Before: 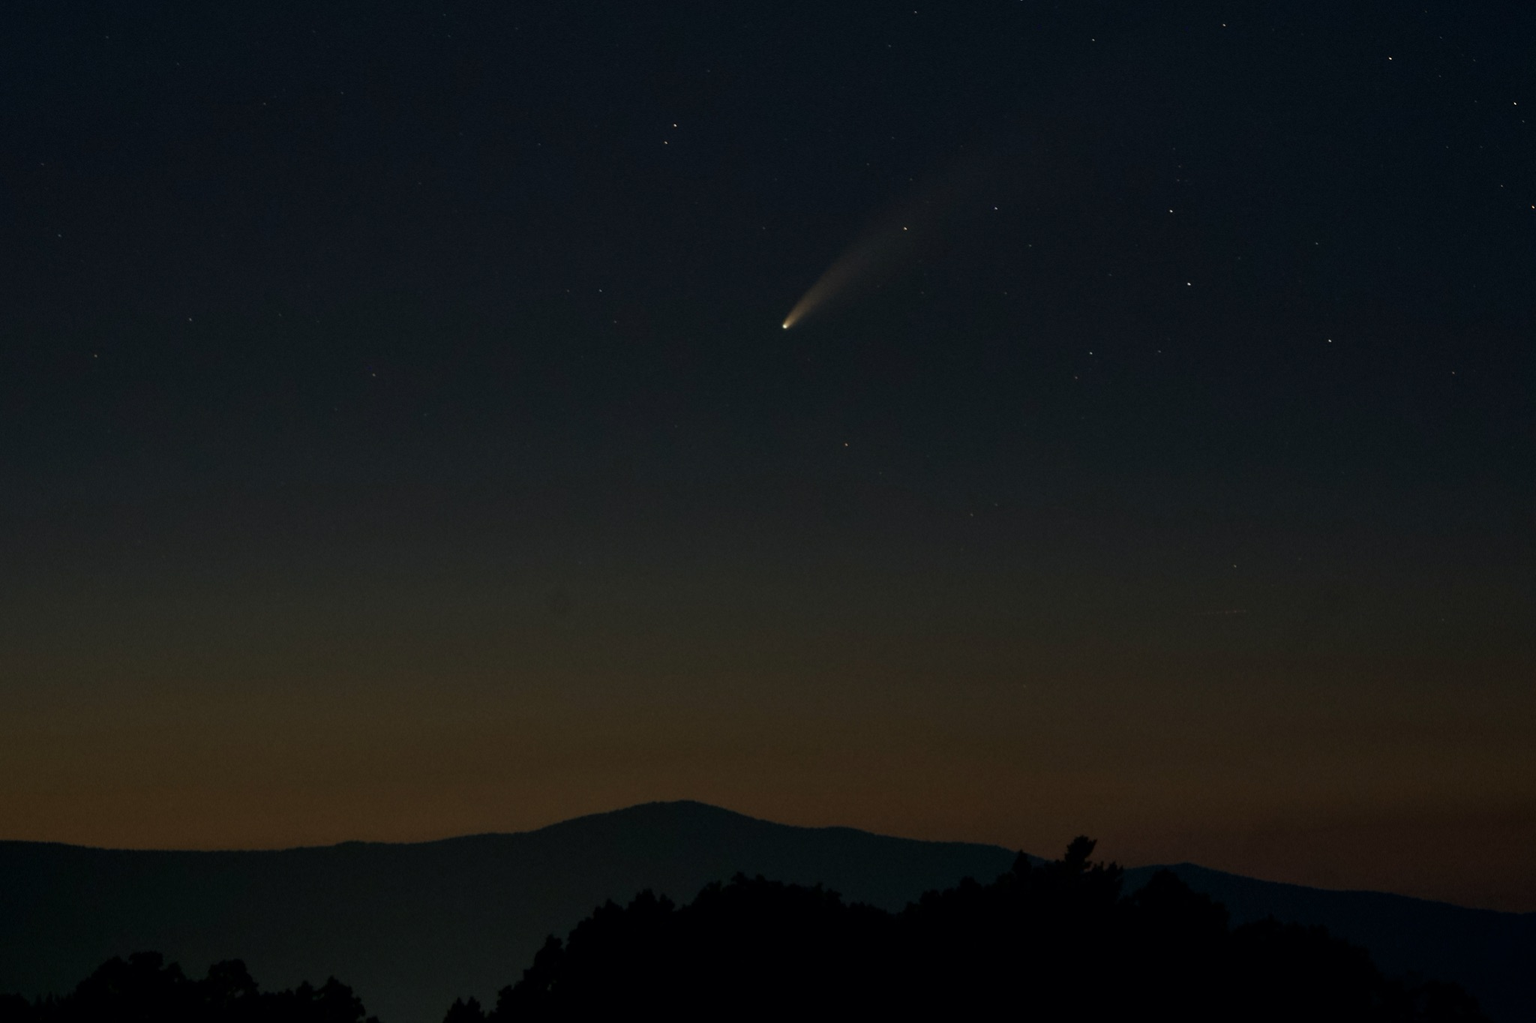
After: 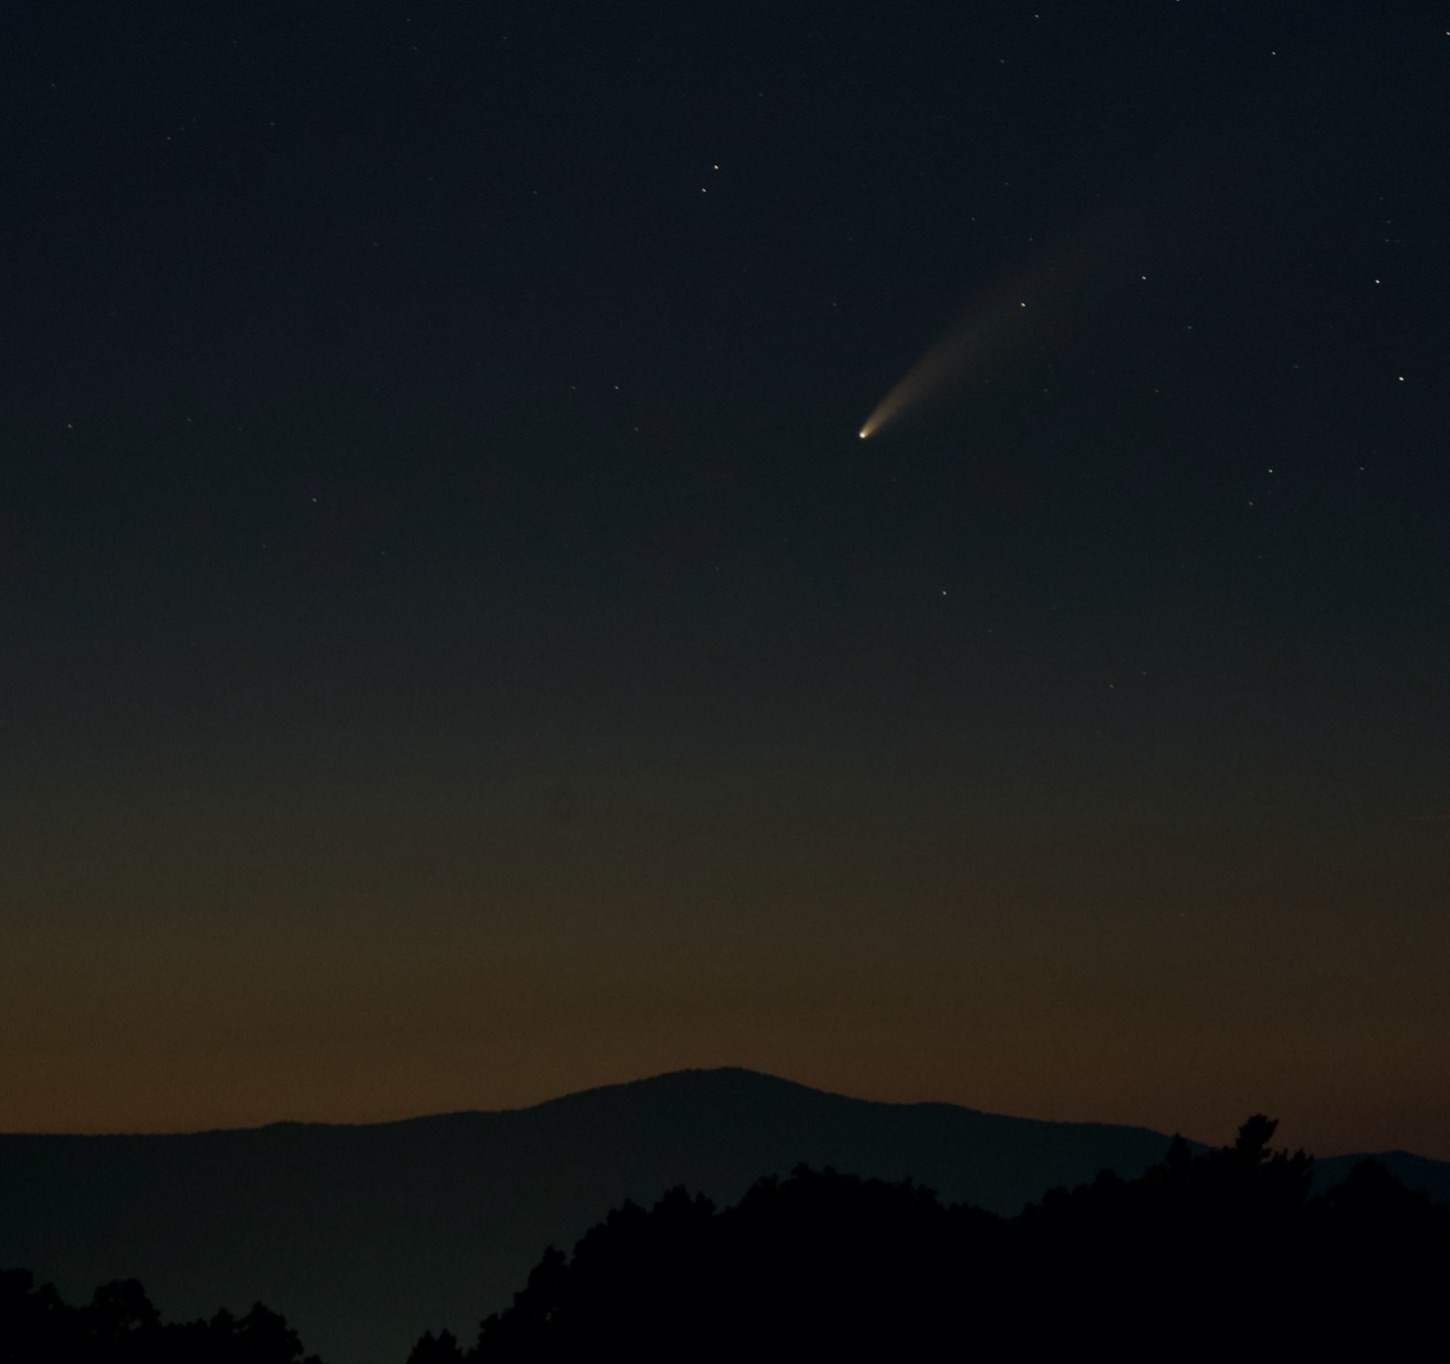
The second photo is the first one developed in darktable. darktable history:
crop and rotate: left 9.001%, right 20.185%
tone equalizer: edges refinement/feathering 500, mask exposure compensation -1.57 EV, preserve details no
